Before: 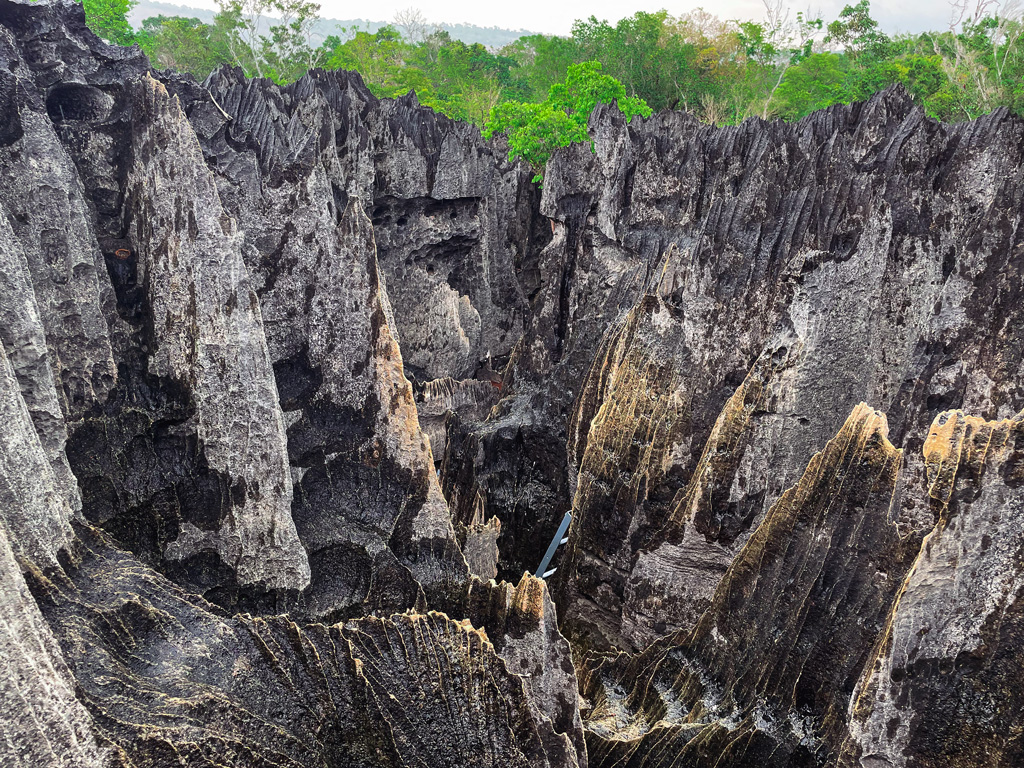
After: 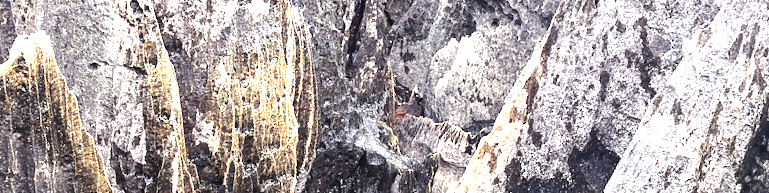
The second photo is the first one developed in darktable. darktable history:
base curve: curves: ch0 [(0, 0) (0.262, 0.32) (0.722, 0.705) (1, 1)]
crop and rotate: angle 16.12°, top 30.835%, bottom 35.653%
tone equalizer: -8 EV -0.417 EV, -7 EV -0.389 EV, -6 EV -0.333 EV, -5 EV -0.222 EV, -3 EV 0.222 EV, -2 EV 0.333 EV, -1 EV 0.389 EV, +0 EV 0.417 EV, edges refinement/feathering 500, mask exposure compensation -1.57 EV, preserve details no
exposure: black level correction 0, exposure 1.5 EV, compensate exposure bias true, compensate highlight preservation false
